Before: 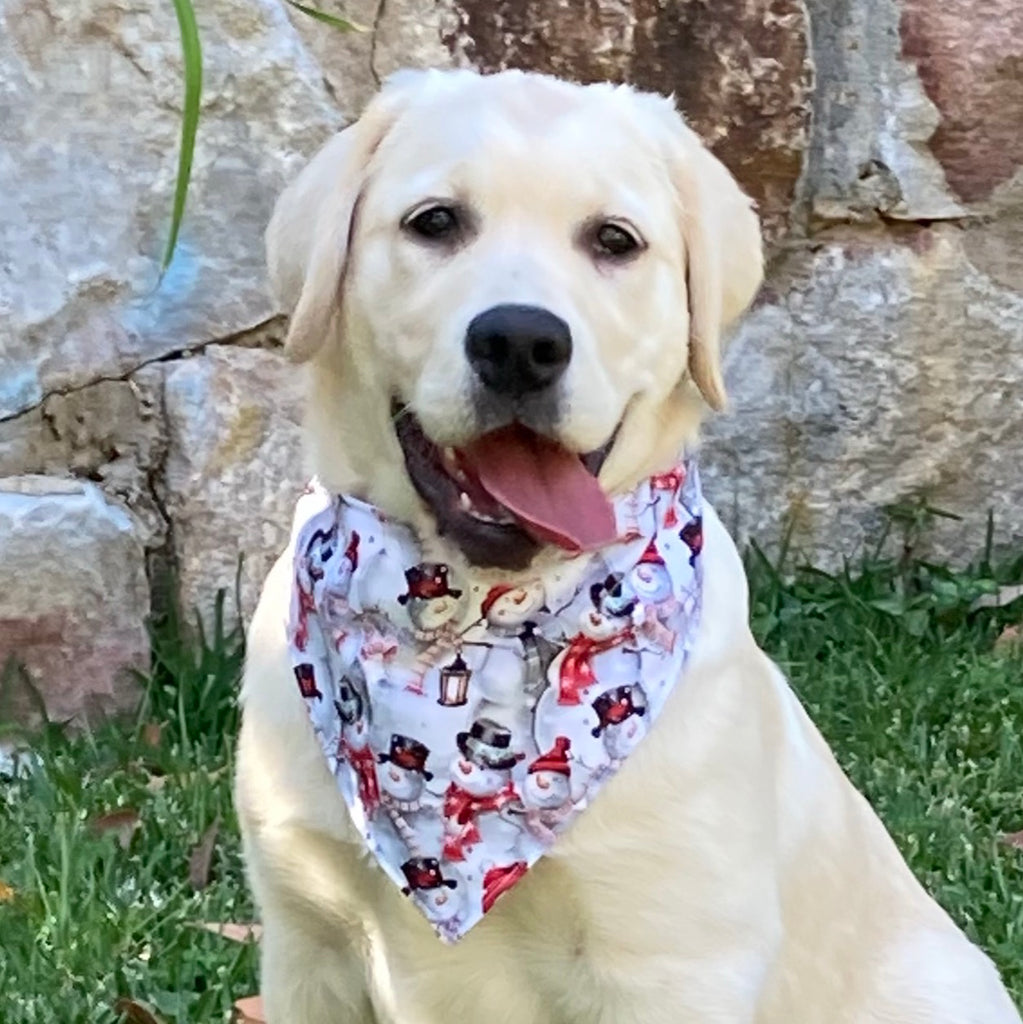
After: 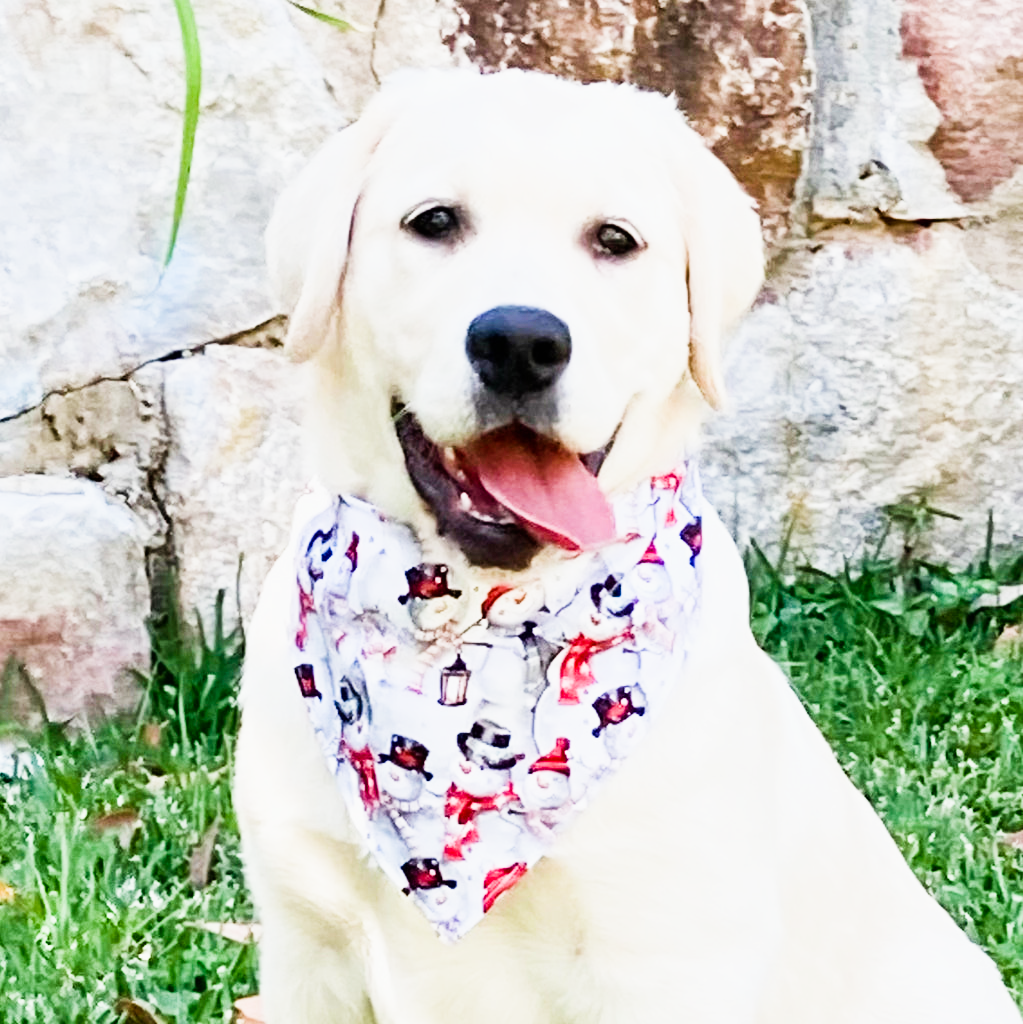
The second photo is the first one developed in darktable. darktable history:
exposure: black level correction 0, exposure 1.379 EV, compensate exposure bias true, compensate highlight preservation false
sigmoid: contrast 1.8
